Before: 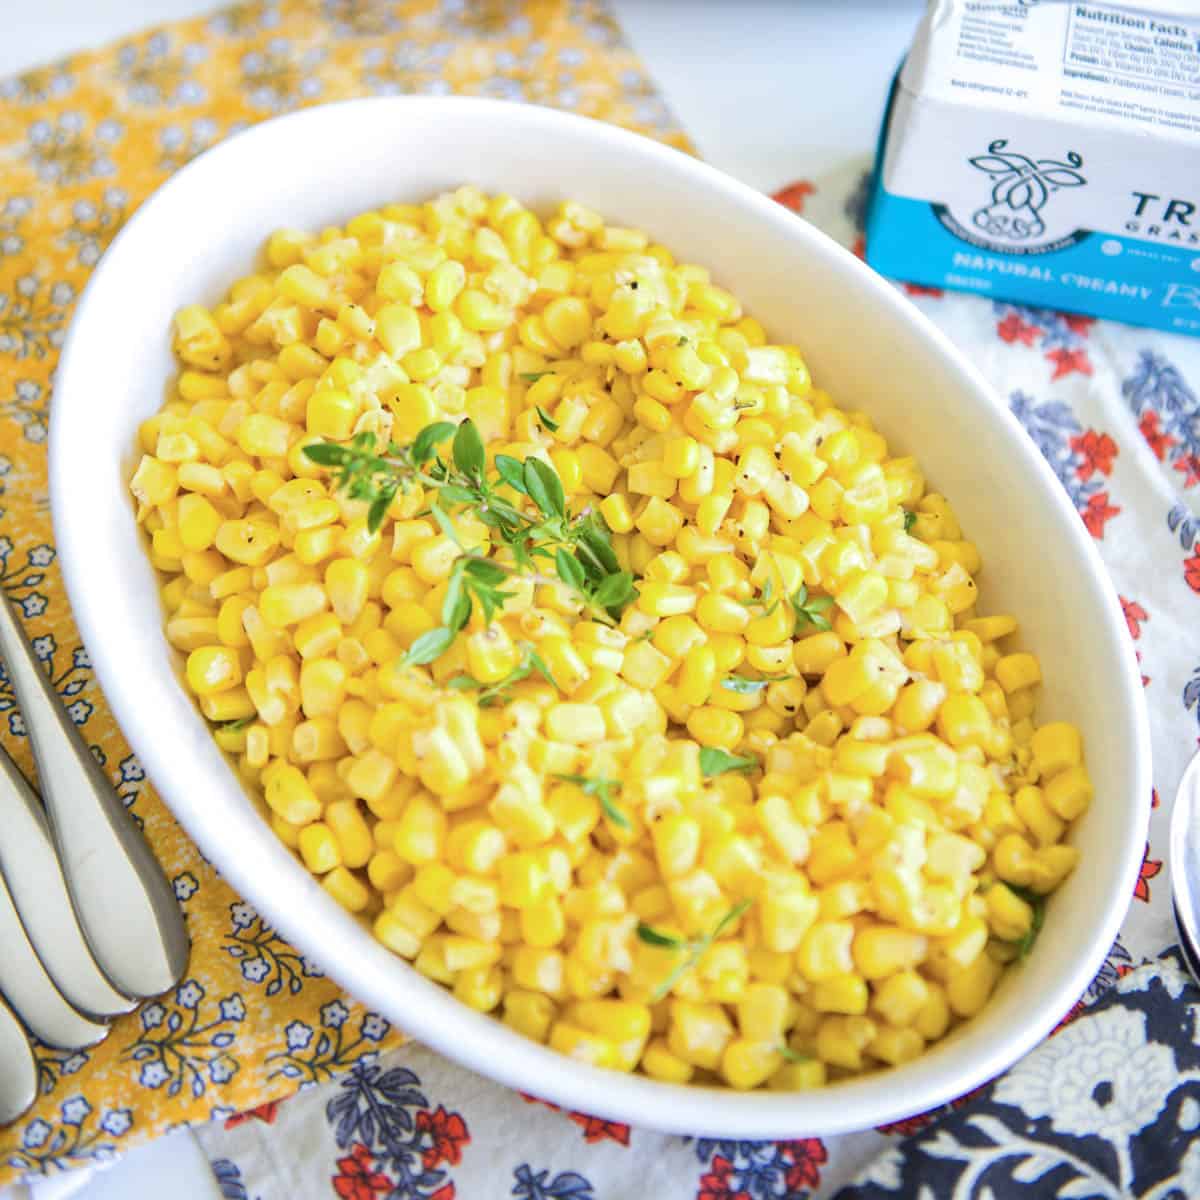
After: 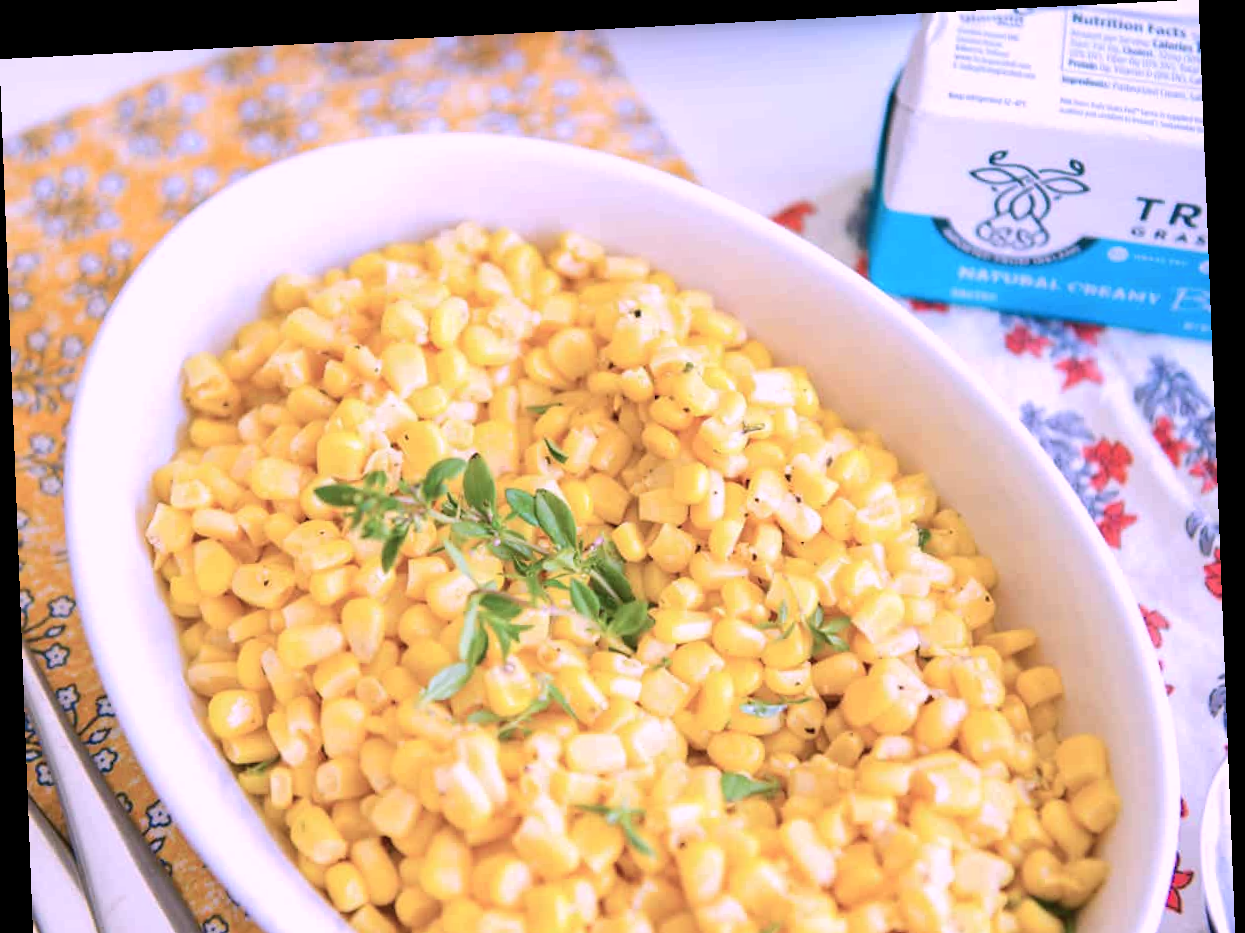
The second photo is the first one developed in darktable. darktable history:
rotate and perspective: rotation -2.22°, lens shift (horizontal) -0.022, automatic cropping off
color correction: highlights a* 15.46, highlights b* -20.56
crop: bottom 24.988%
